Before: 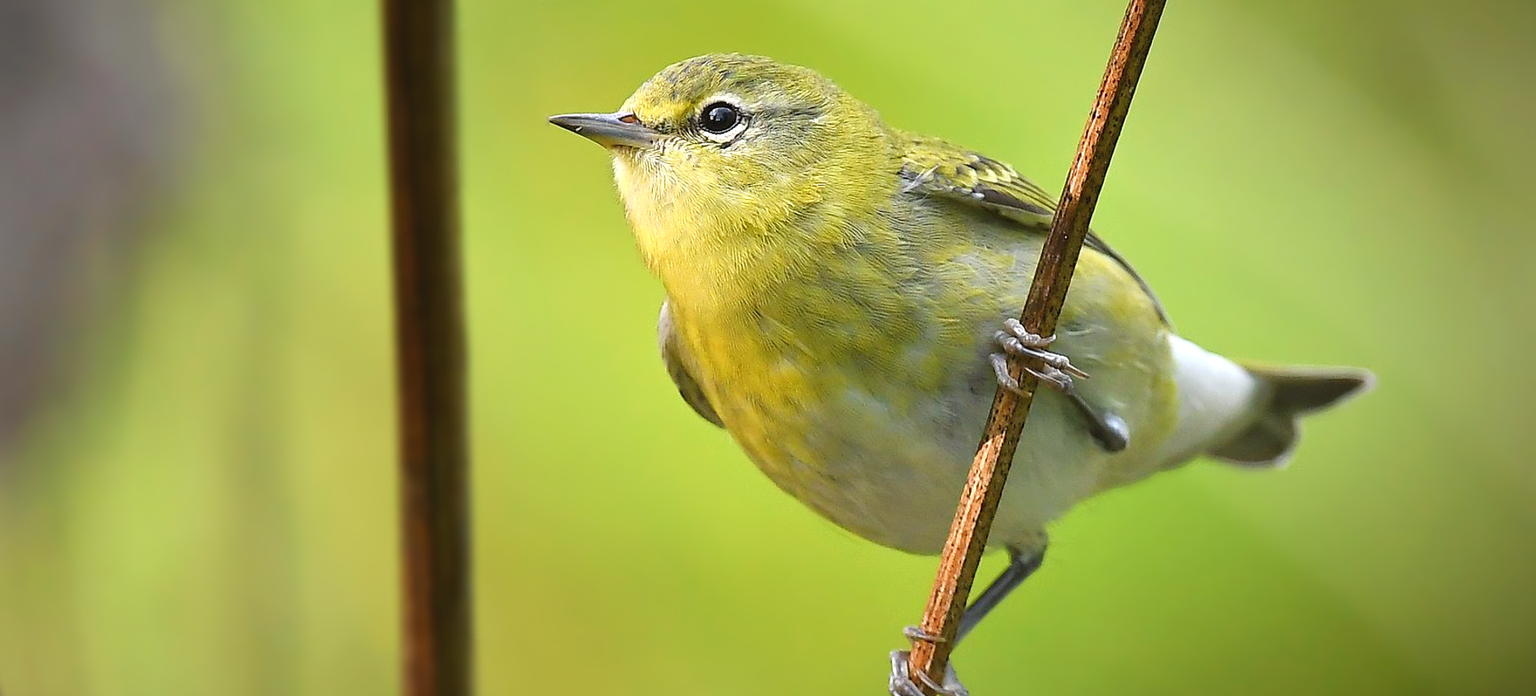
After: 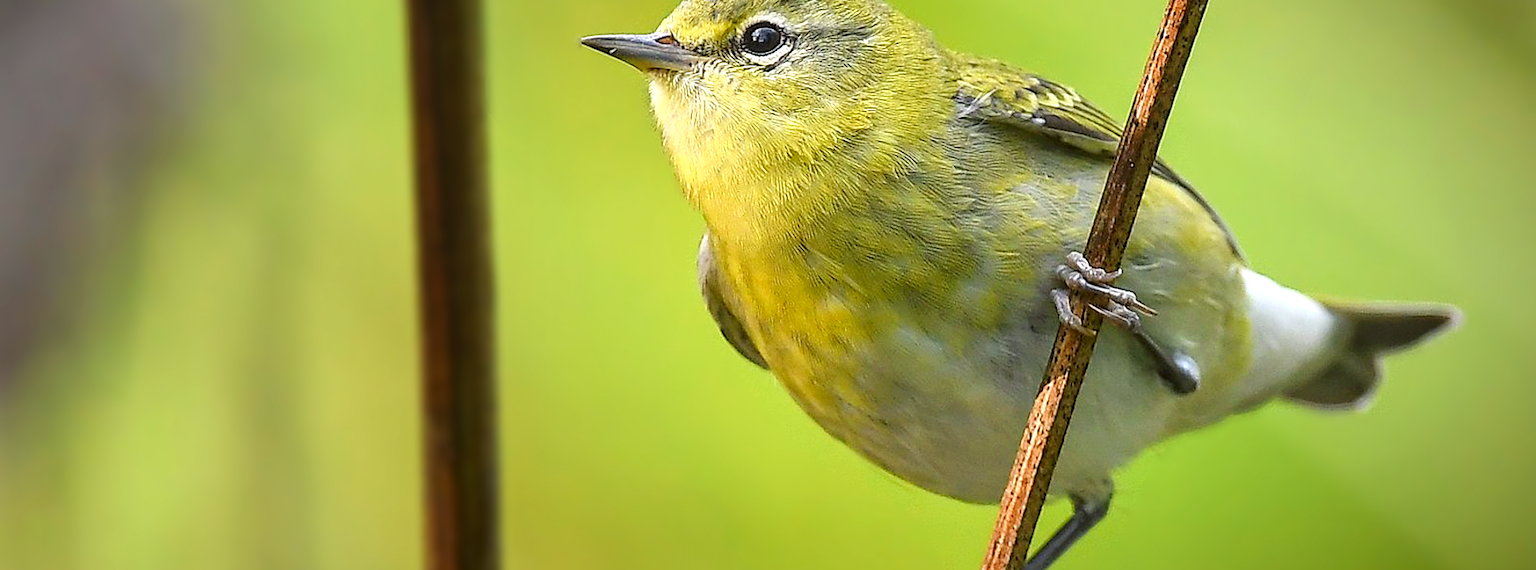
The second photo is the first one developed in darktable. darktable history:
crop and rotate: angle 0.113°, top 11.671%, right 5.703%, bottom 11.086%
sharpen: amount 0.201
contrast brightness saturation: contrast 0.044, saturation 0.073
local contrast: on, module defaults
